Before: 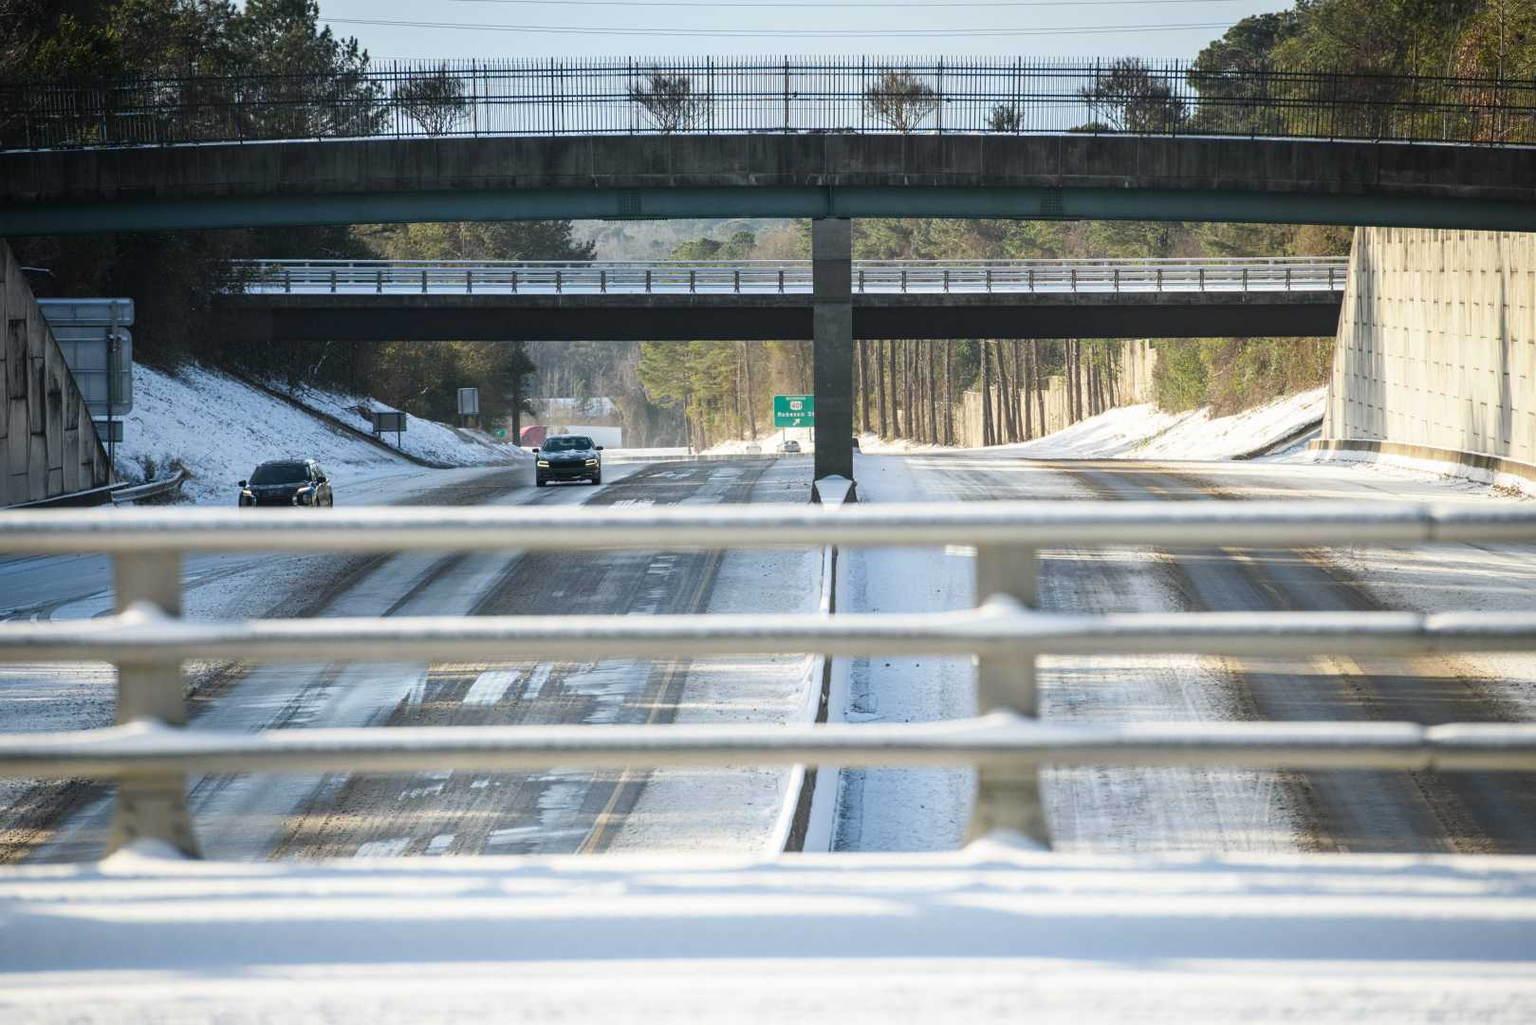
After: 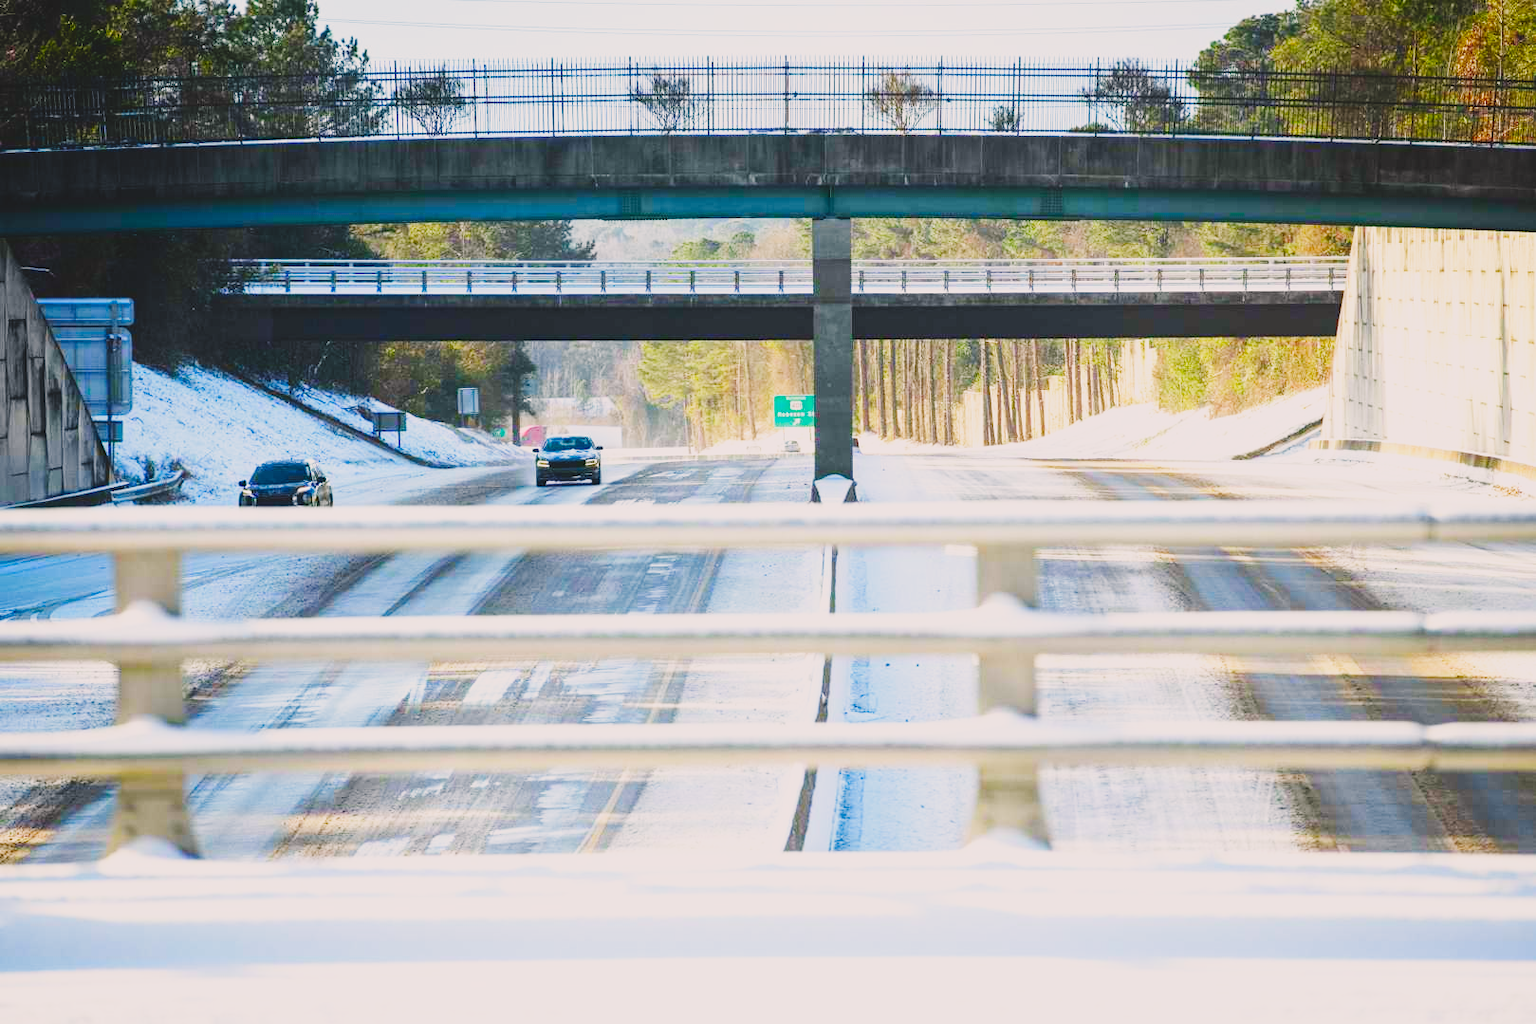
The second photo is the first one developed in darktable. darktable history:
base curve: curves: ch0 [(0, 0.003) (0.001, 0.002) (0.006, 0.004) (0.02, 0.022) (0.048, 0.086) (0.094, 0.234) (0.162, 0.431) (0.258, 0.629) (0.385, 0.8) (0.548, 0.918) (0.751, 0.988) (1, 1)], preserve colors none
color correction: highlights a* 3.4, highlights b* 1.83, saturation 1.24
contrast brightness saturation: contrast -0.183, saturation 0.188
